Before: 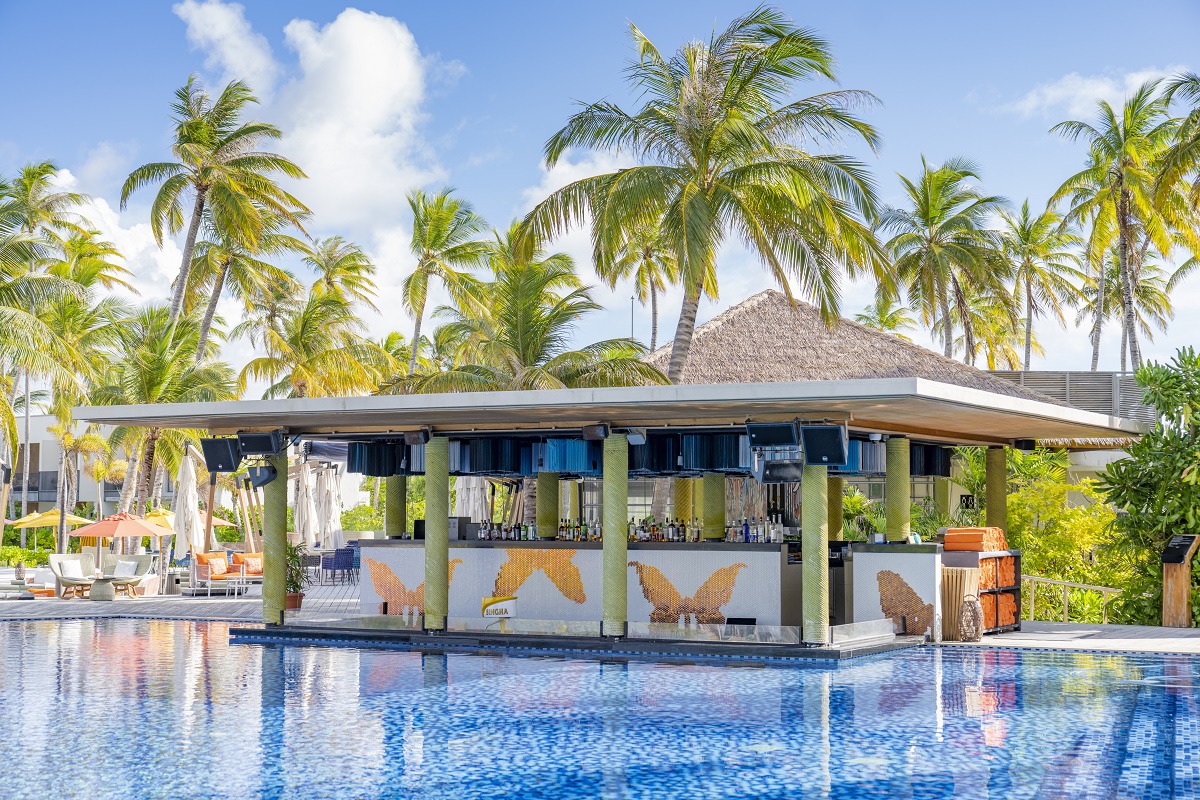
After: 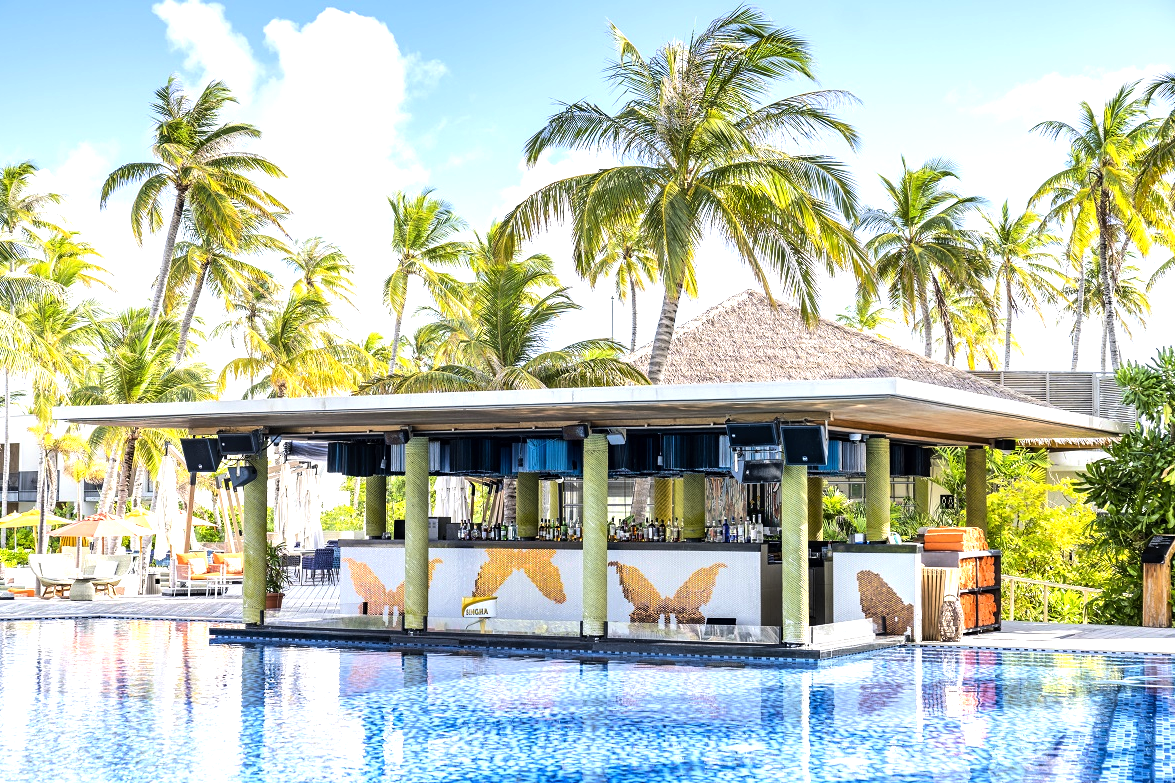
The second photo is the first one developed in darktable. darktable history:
crop: left 1.743%, right 0.268%, bottom 2.011%
tone equalizer: -8 EV -1.08 EV, -7 EV -1.01 EV, -6 EV -0.867 EV, -5 EV -0.578 EV, -3 EV 0.578 EV, -2 EV 0.867 EV, -1 EV 1.01 EV, +0 EV 1.08 EV, edges refinement/feathering 500, mask exposure compensation -1.57 EV, preserve details no
